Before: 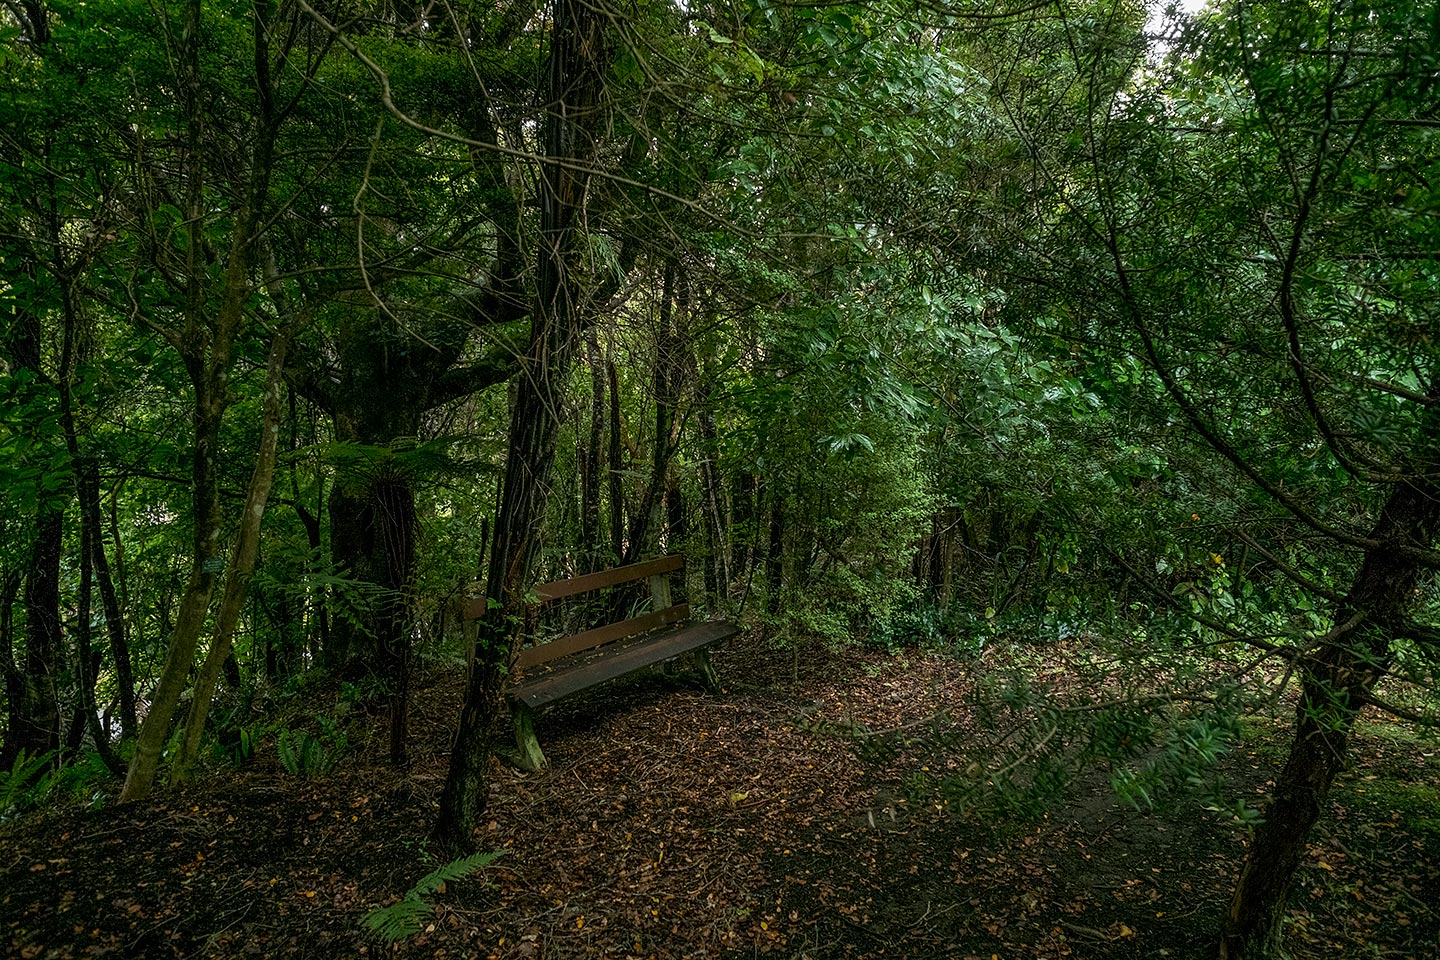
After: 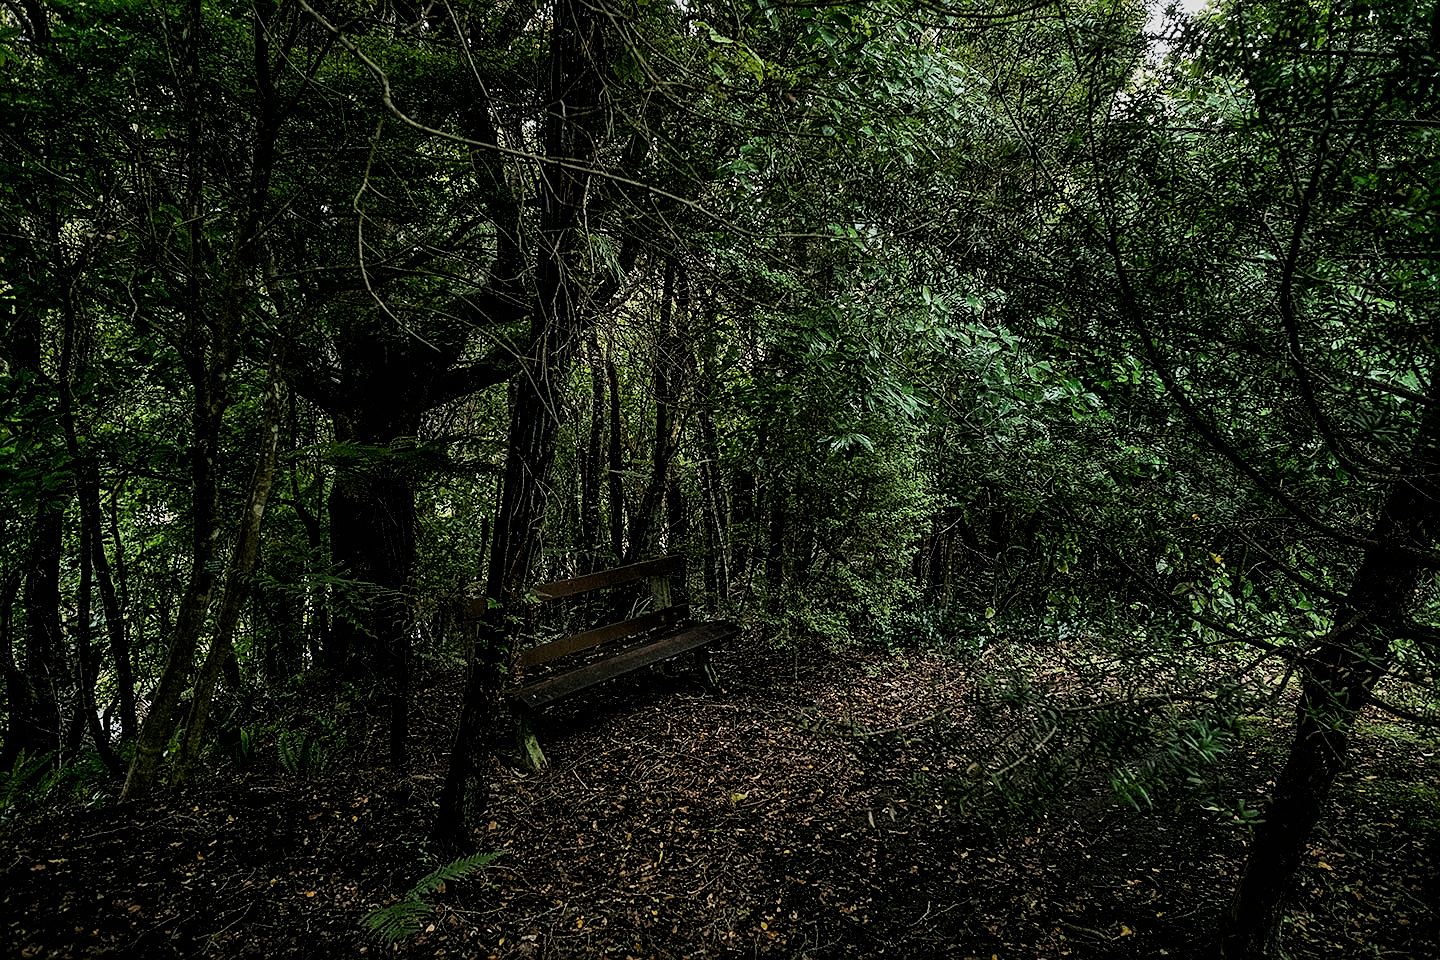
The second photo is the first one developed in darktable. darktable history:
sharpen: on, module defaults
filmic rgb: black relative exposure -5 EV, hardness 2.88, contrast 1.3, highlights saturation mix -10%
